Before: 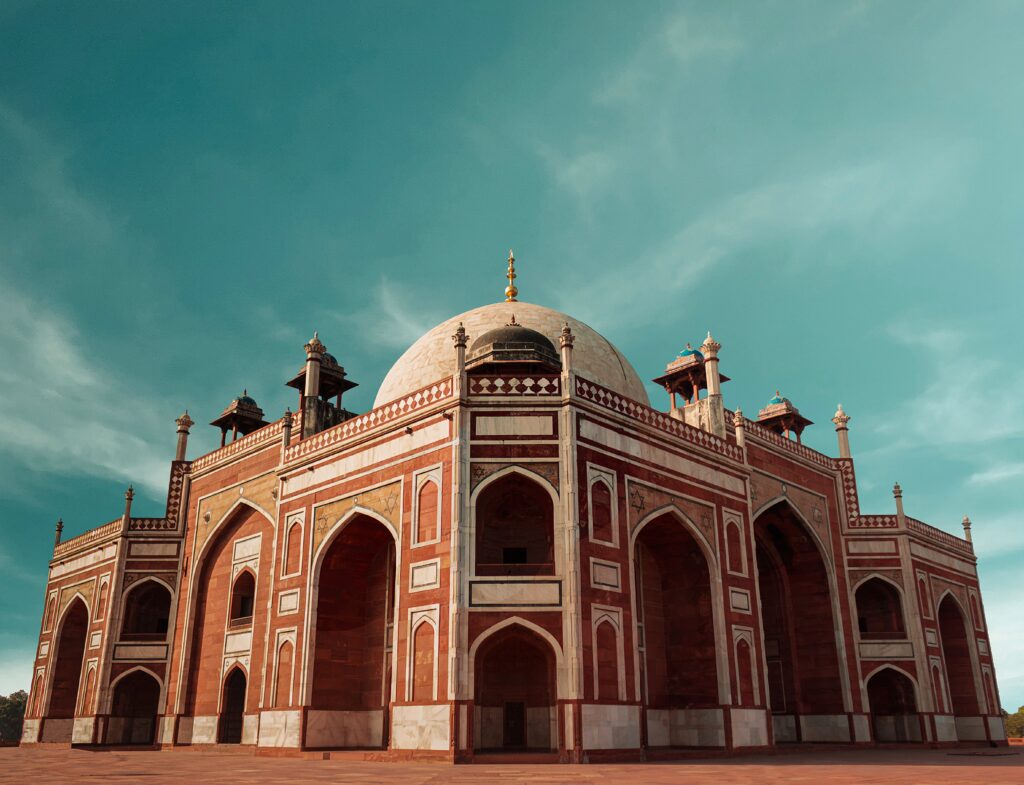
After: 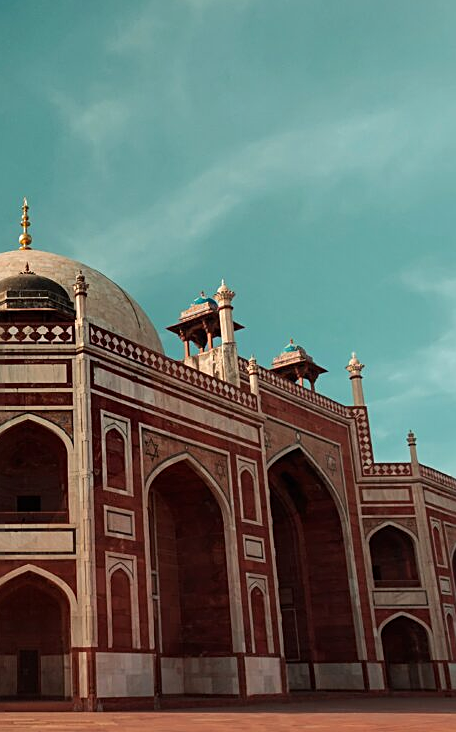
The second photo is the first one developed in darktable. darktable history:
crop: left 47.463%, top 6.744%, right 7.987%
sharpen: amount 0.5
shadows and highlights: shadows 11.55, white point adjustment 1.29, soften with gaussian
